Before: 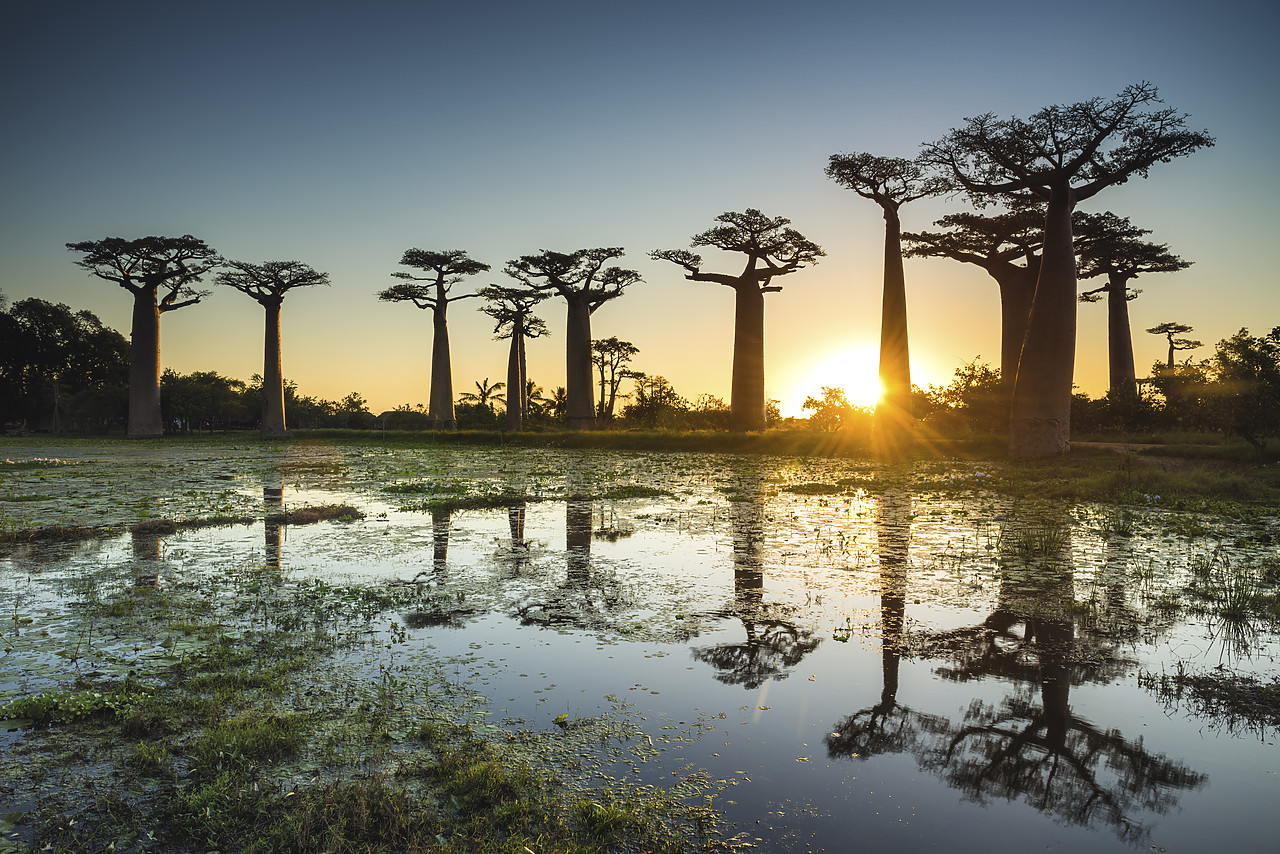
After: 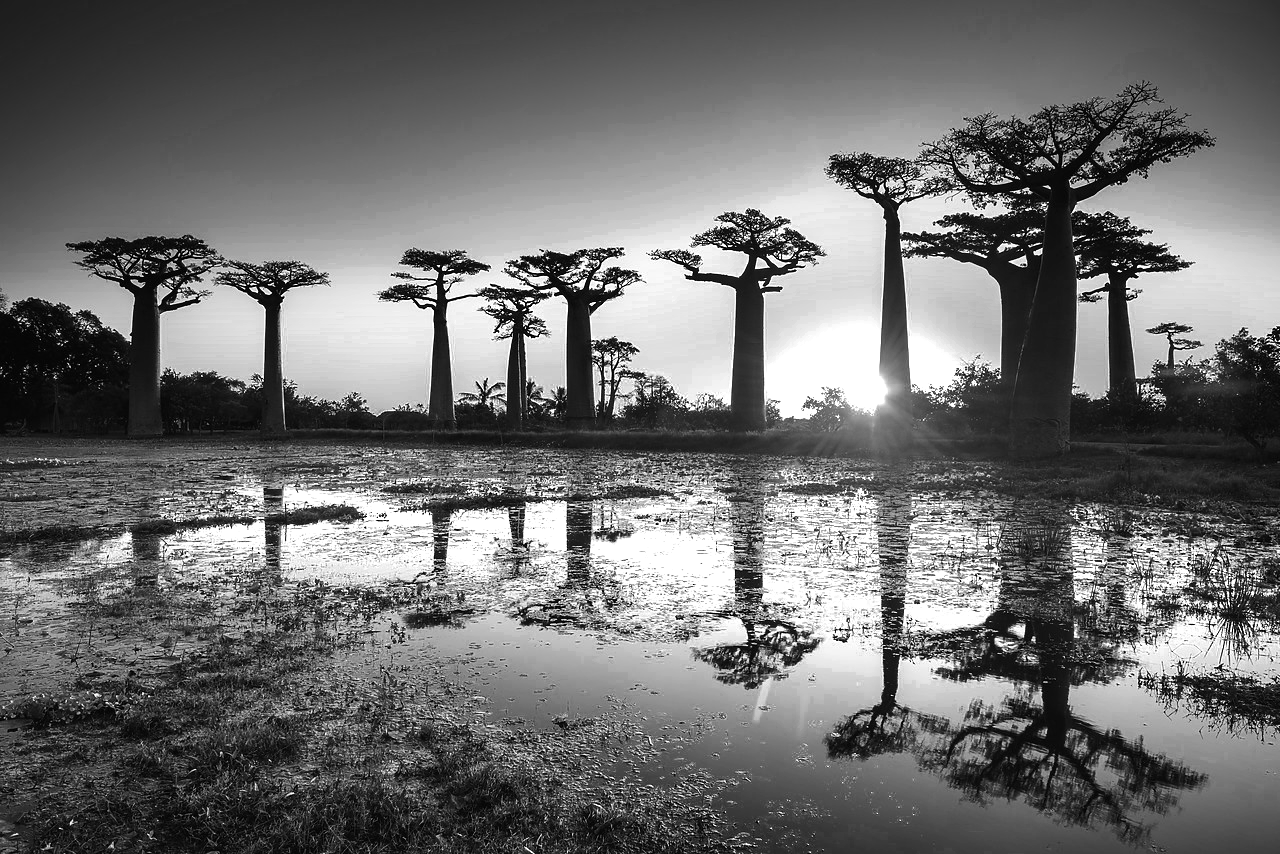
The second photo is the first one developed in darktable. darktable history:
color zones: curves: ch0 [(0.002, 0.589) (0.107, 0.484) (0.146, 0.249) (0.217, 0.352) (0.309, 0.525) (0.39, 0.404) (0.455, 0.169) (0.597, 0.055) (0.724, 0.212) (0.775, 0.691) (0.869, 0.571) (1, 0.587)]; ch1 [(0, 0) (0.143, 0) (0.286, 0) (0.429, 0) (0.571, 0) (0.714, 0) (0.857, 0)]
tone equalizer: -8 EV -0.75 EV, -7 EV -0.7 EV, -6 EV -0.6 EV, -5 EV -0.4 EV, -3 EV 0.4 EV, -2 EV 0.6 EV, -1 EV 0.7 EV, +0 EV 0.75 EV, edges refinement/feathering 500, mask exposure compensation -1.57 EV, preserve details no
